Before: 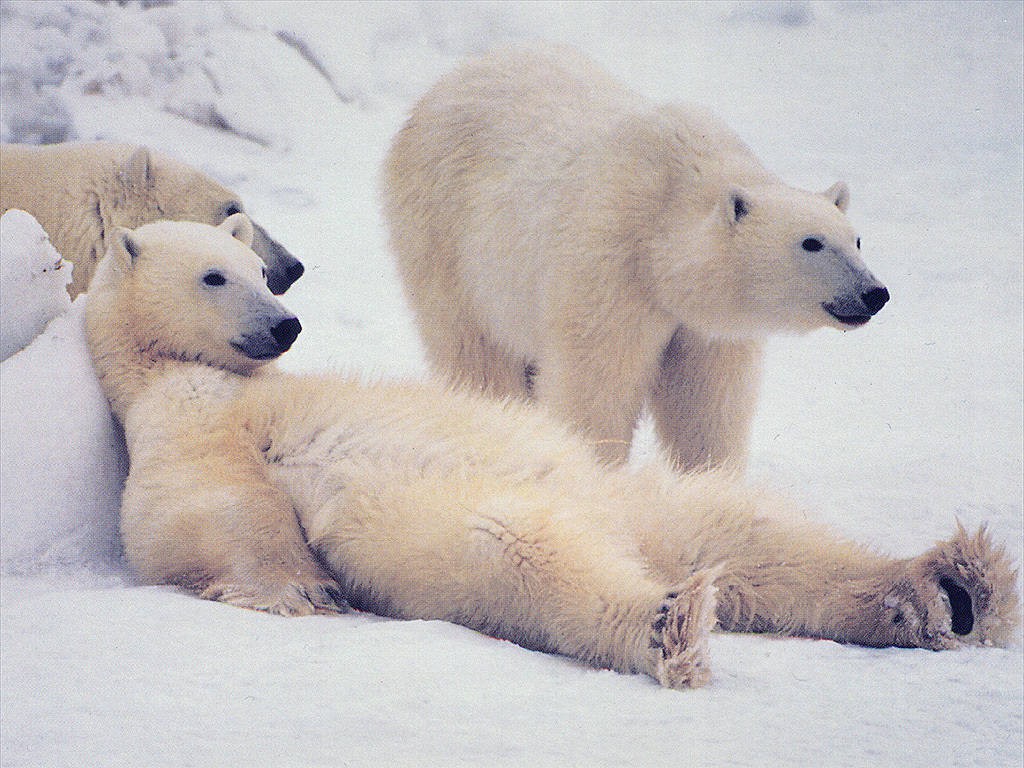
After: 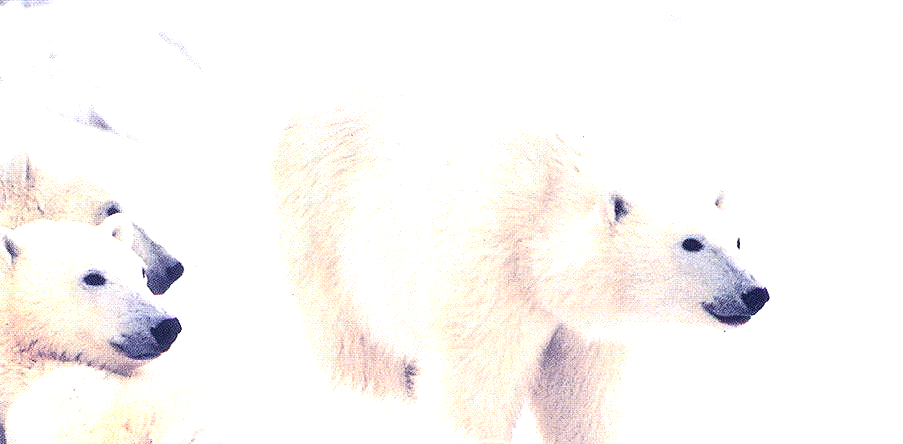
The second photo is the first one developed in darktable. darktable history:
crop and rotate: left 11.746%, bottom 42.102%
exposure: black level correction 0, exposure 1.406 EV, compensate exposure bias true, compensate highlight preservation false
